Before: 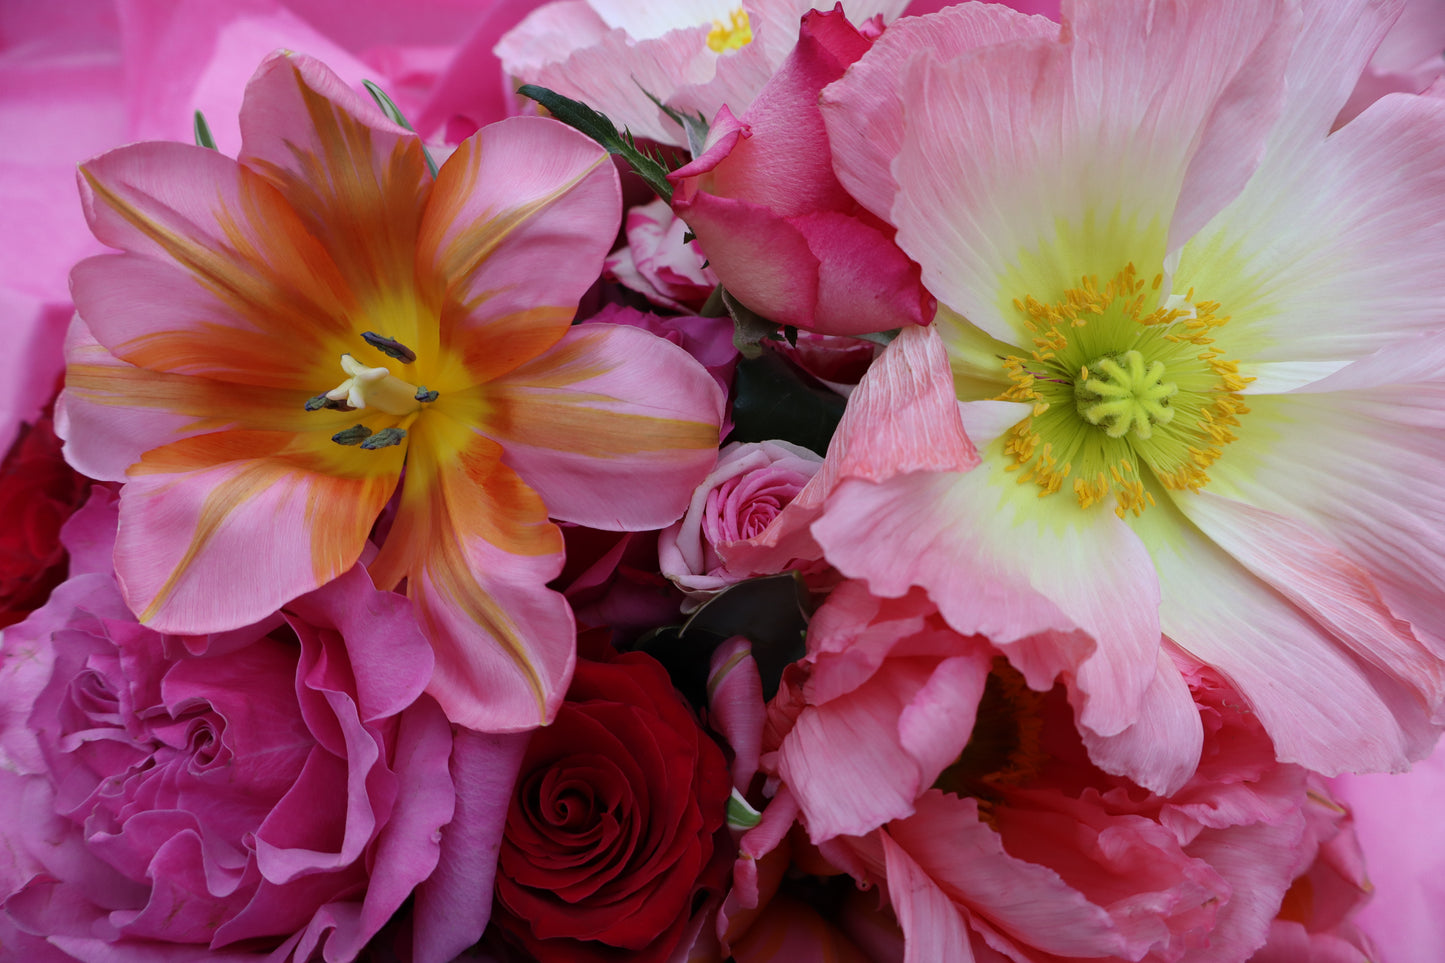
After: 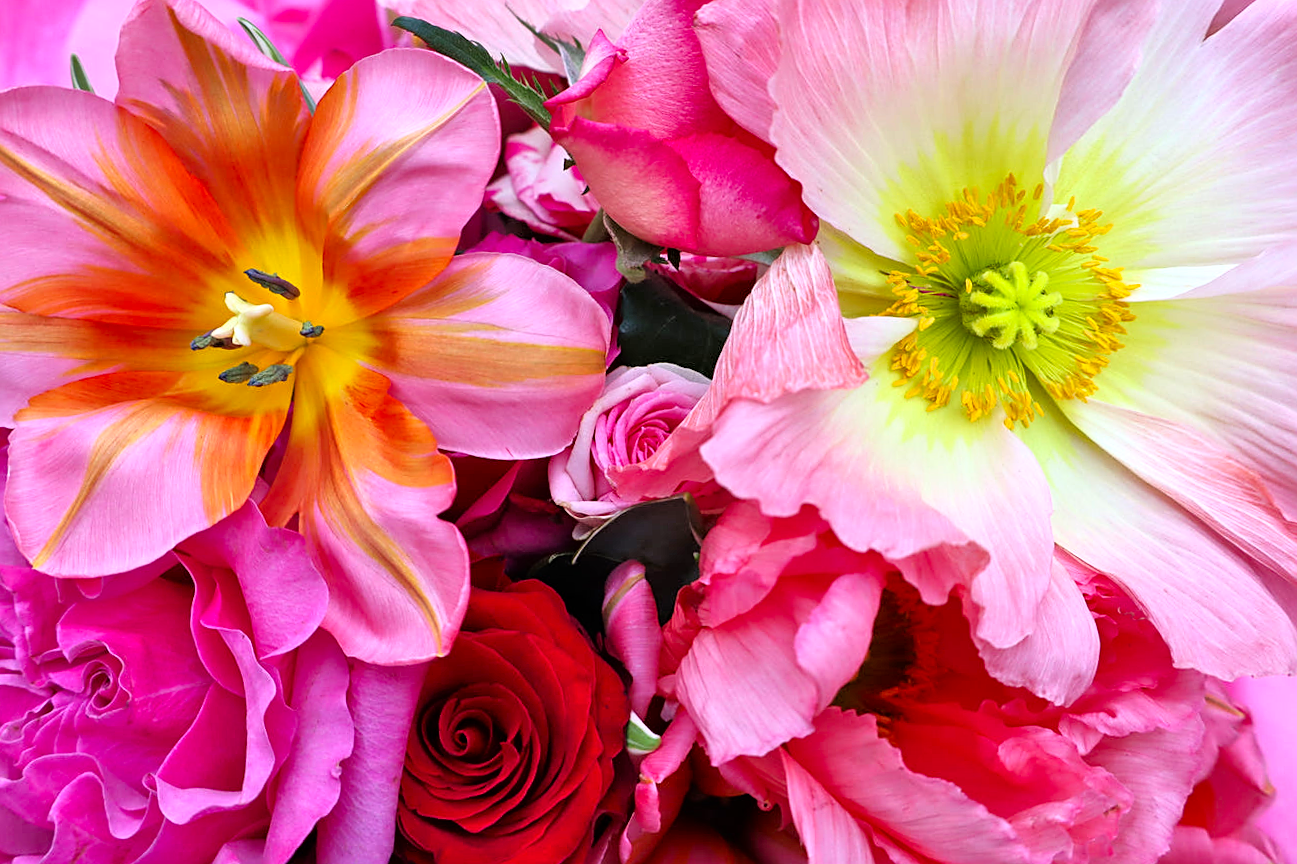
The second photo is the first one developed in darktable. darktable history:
exposure: exposure 0.574 EV, compensate highlight preservation false
crop and rotate: angle 1.96°, left 5.673%, top 5.673%
rgb curve: curves: ch0 [(0, 0) (0.078, 0.051) (0.929, 0.956) (1, 1)], compensate middle gray true
sharpen: on, module defaults
contrast brightness saturation: contrast 0.08, saturation 0.2
shadows and highlights: shadows 32, highlights -32, soften with gaussian
tone equalizer: -7 EV 0.15 EV, -6 EV 0.6 EV, -5 EV 1.15 EV, -4 EV 1.33 EV, -3 EV 1.15 EV, -2 EV 0.6 EV, -1 EV 0.15 EV, mask exposure compensation -0.5 EV
